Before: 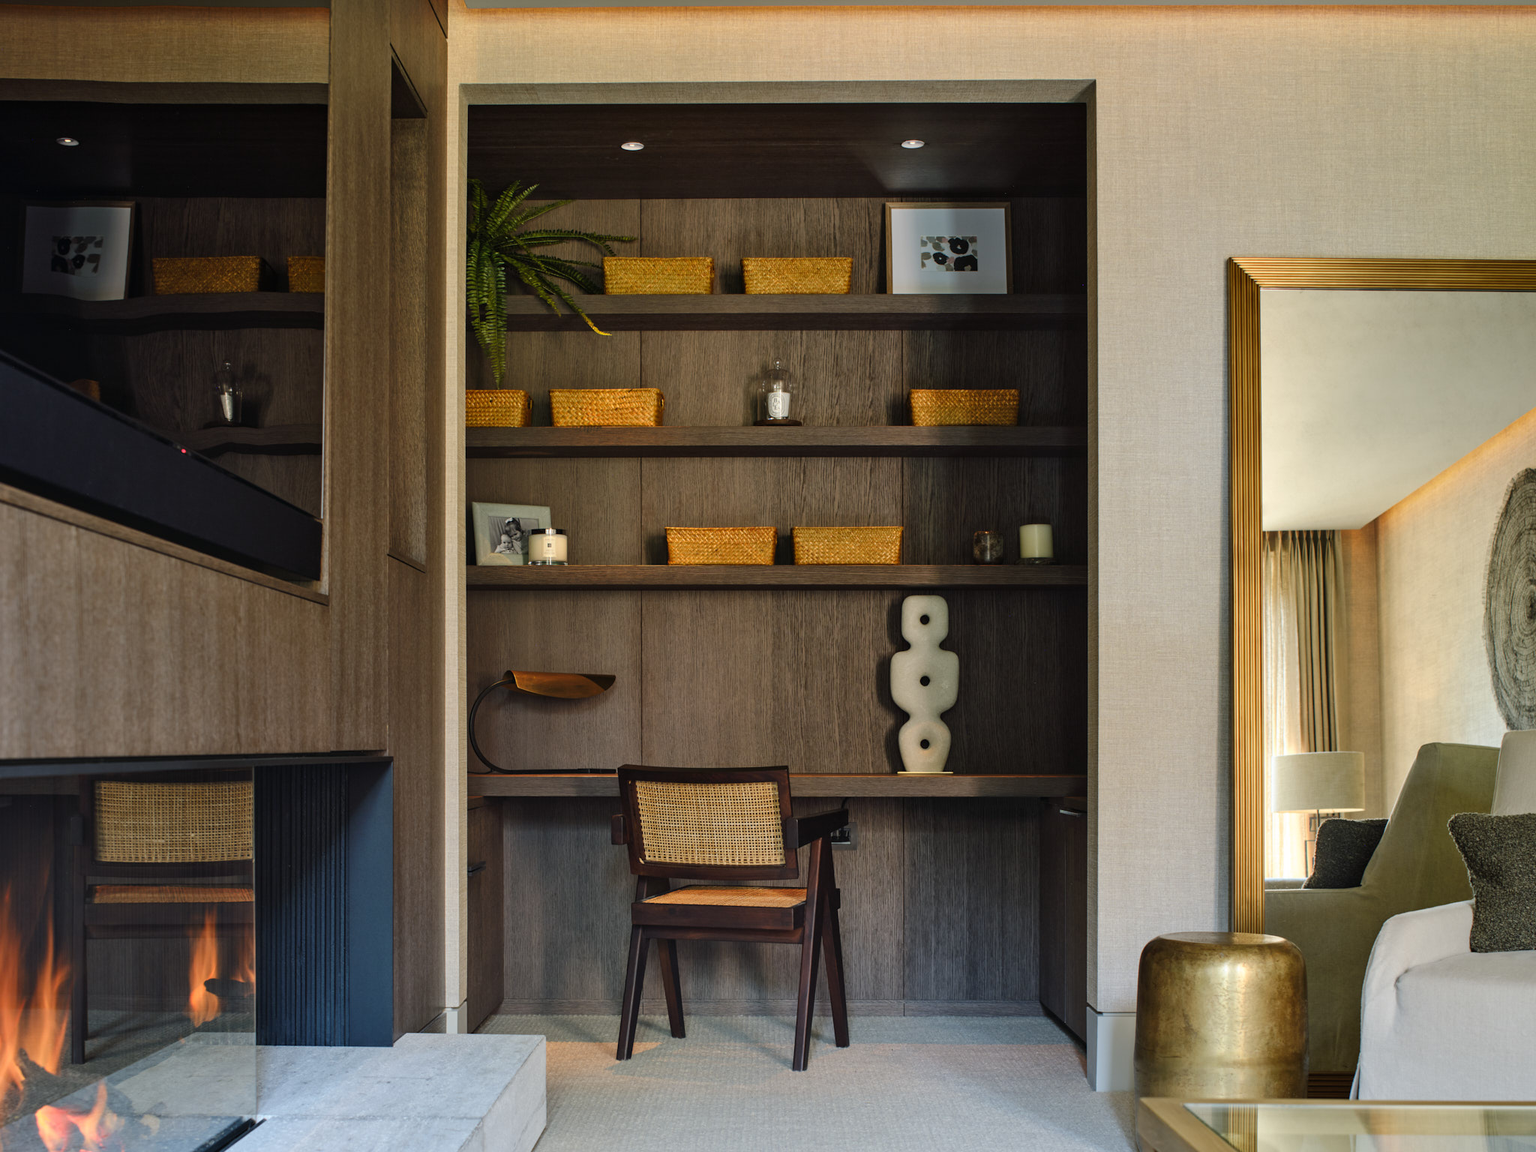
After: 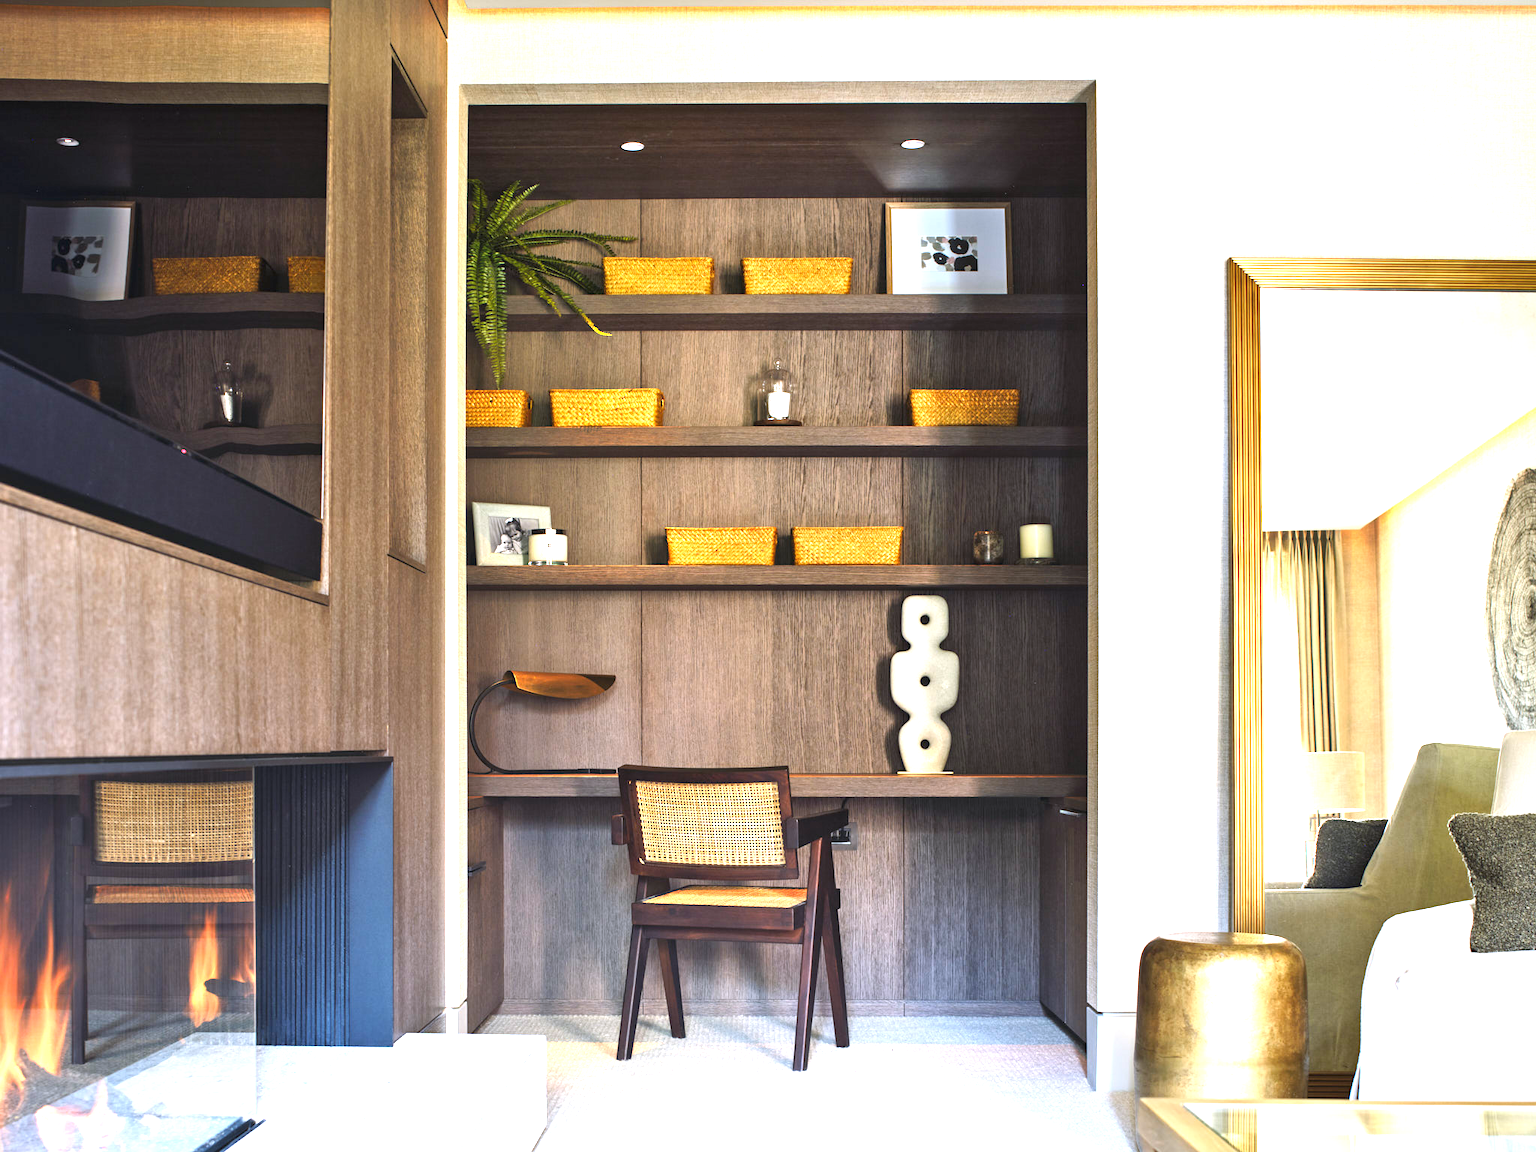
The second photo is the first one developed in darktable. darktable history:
white balance: red 1.004, blue 1.096
exposure: black level correction 0, exposure 1.9 EV, compensate highlight preservation false
